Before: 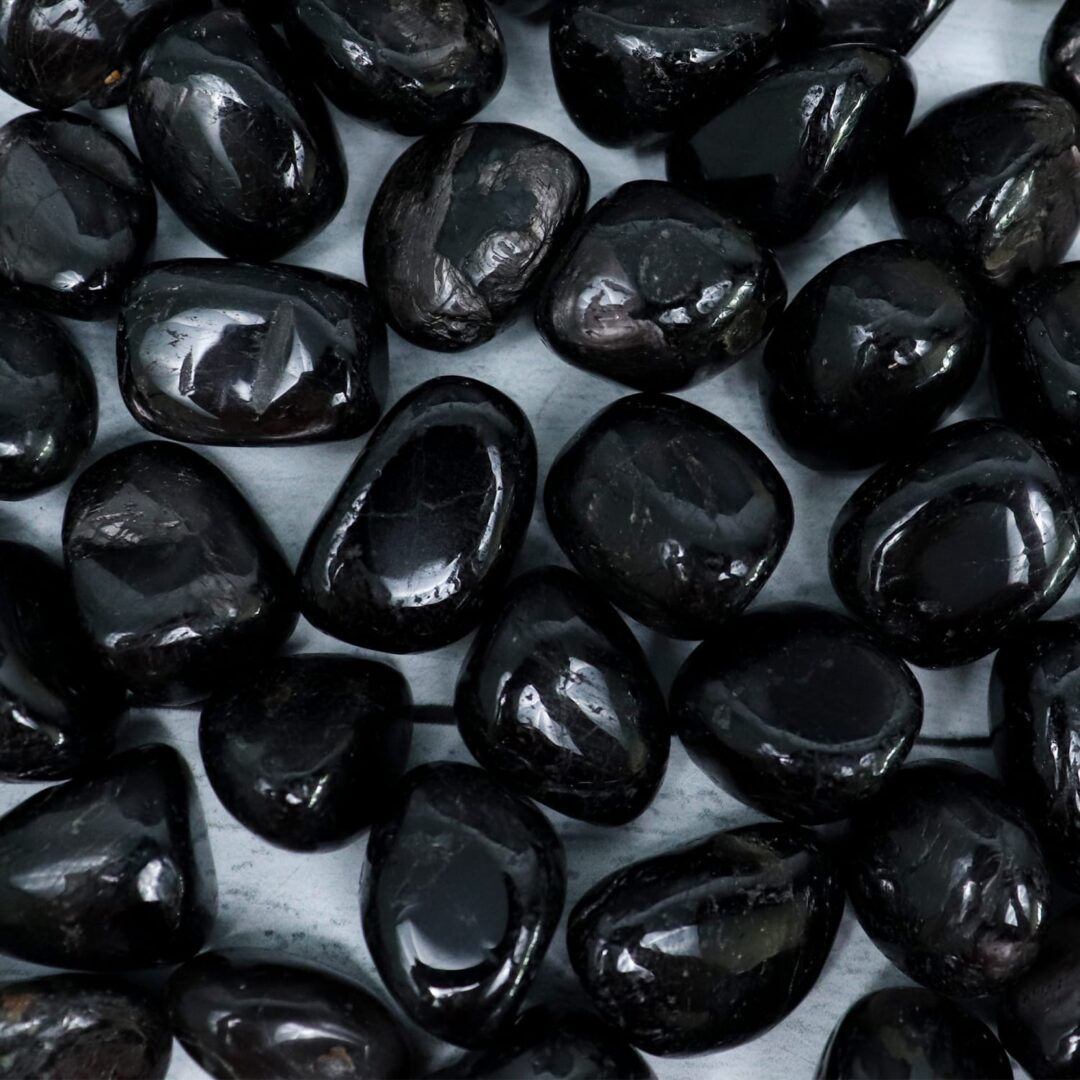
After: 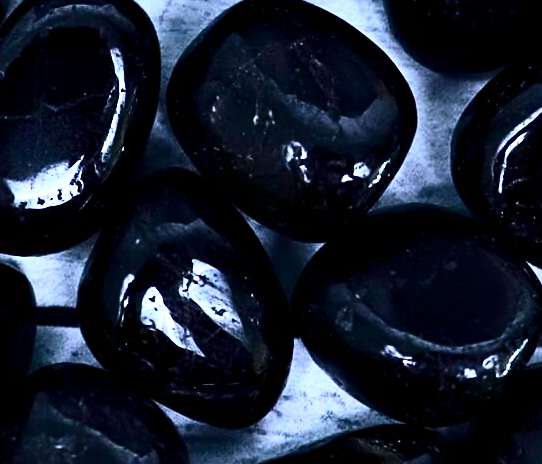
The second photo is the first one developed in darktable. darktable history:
sharpen: on, module defaults
contrast brightness saturation: contrast 0.41, brightness 0.052, saturation 0.261
contrast equalizer: octaves 7, y [[0.6 ×6], [0.55 ×6], [0 ×6], [0 ×6], [0 ×6]]
tone equalizer: edges refinement/feathering 500, mask exposure compensation -1.57 EV, preserve details no
crop: left 34.96%, top 36.892%, right 14.769%, bottom 20.088%
color calibration: illuminant as shot in camera, x 0.379, y 0.396, temperature 4143.87 K
